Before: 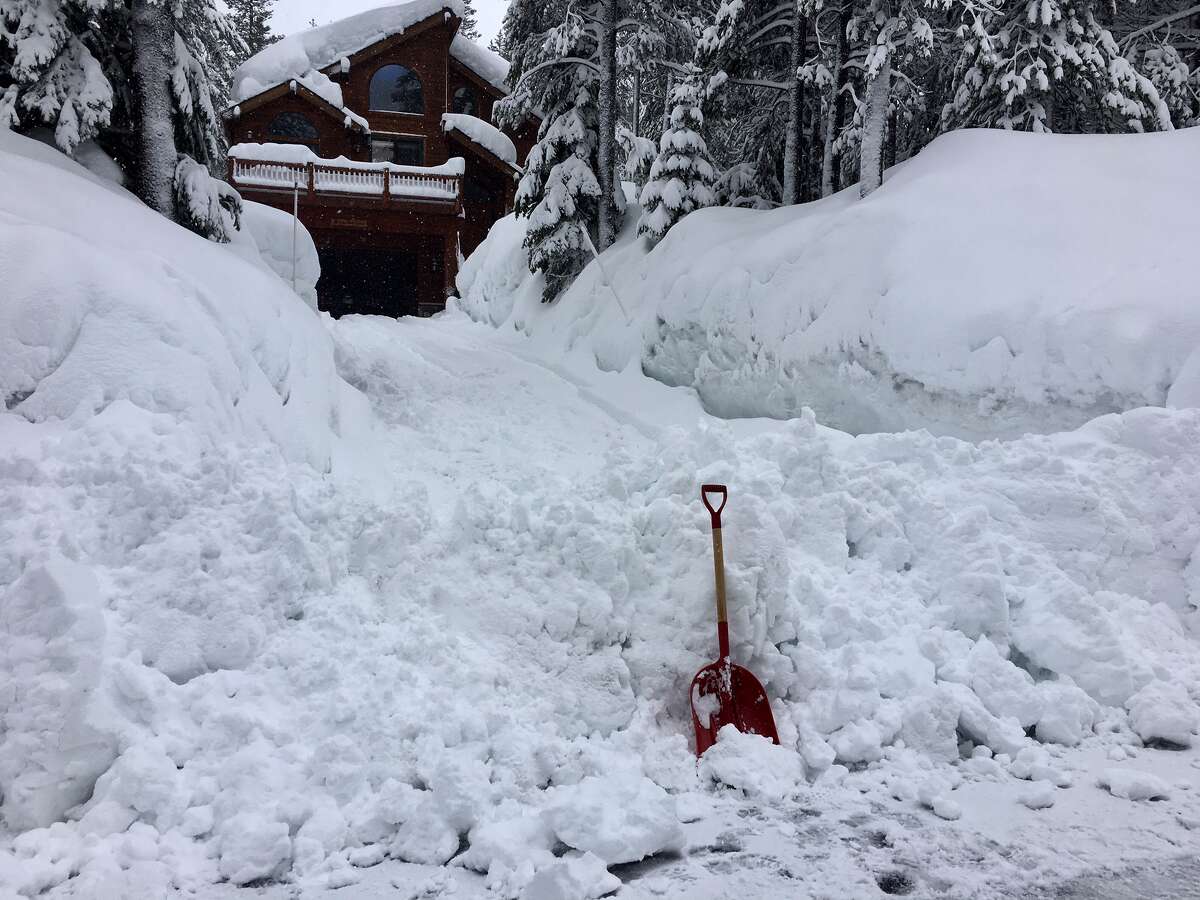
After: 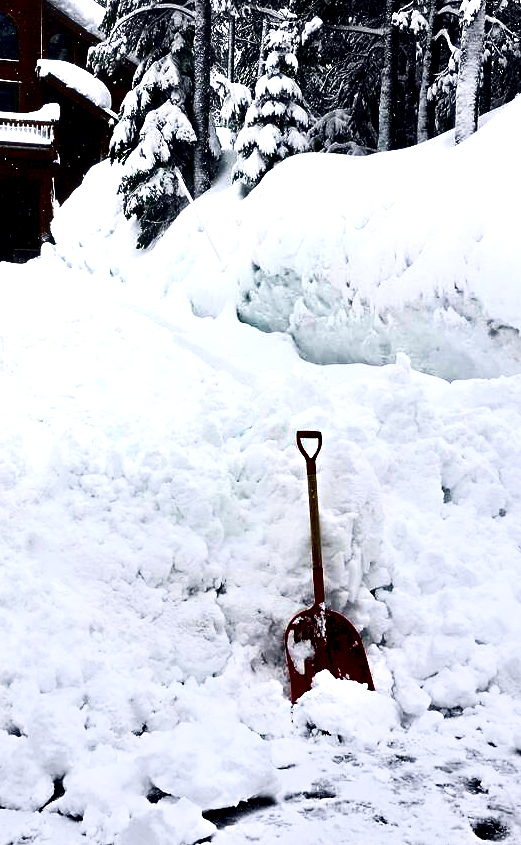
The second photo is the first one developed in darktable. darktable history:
local contrast: highlights 203%, shadows 122%, detail 140%, midtone range 0.257
tone curve: curves: ch0 [(0, 0.037) (0.045, 0.055) (0.155, 0.138) (0.29, 0.325) (0.428, 0.513) (0.604, 0.71) (0.824, 0.882) (1, 0.965)]; ch1 [(0, 0) (0.339, 0.334) (0.445, 0.419) (0.476, 0.454) (0.498, 0.498) (0.53, 0.515) (0.557, 0.556) (0.609, 0.649) (0.716, 0.746) (1, 1)]; ch2 [(0, 0) (0.327, 0.318) (0.417, 0.426) (0.46, 0.453) (0.502, 0.5) (0.526, 0.52) (0.554, 0.541) (0.626, 0.65) (0.749, 0.746) (1, 1)], color space Lab, independent channels, preserve colors none
crop: left 33.804%, top 6.075%, right 22.769%
contrast brightness saturation: contrast 0.273
color balance rgb: highlights gain › chroma 1.376%, highlights gain › hue 50.28°, perceptual saturation grading › global saturation 20%, perceptual saturation grading › highlights -24.897%, perceptual saturation grading › shadows 24.051%, global vibrance 20%
